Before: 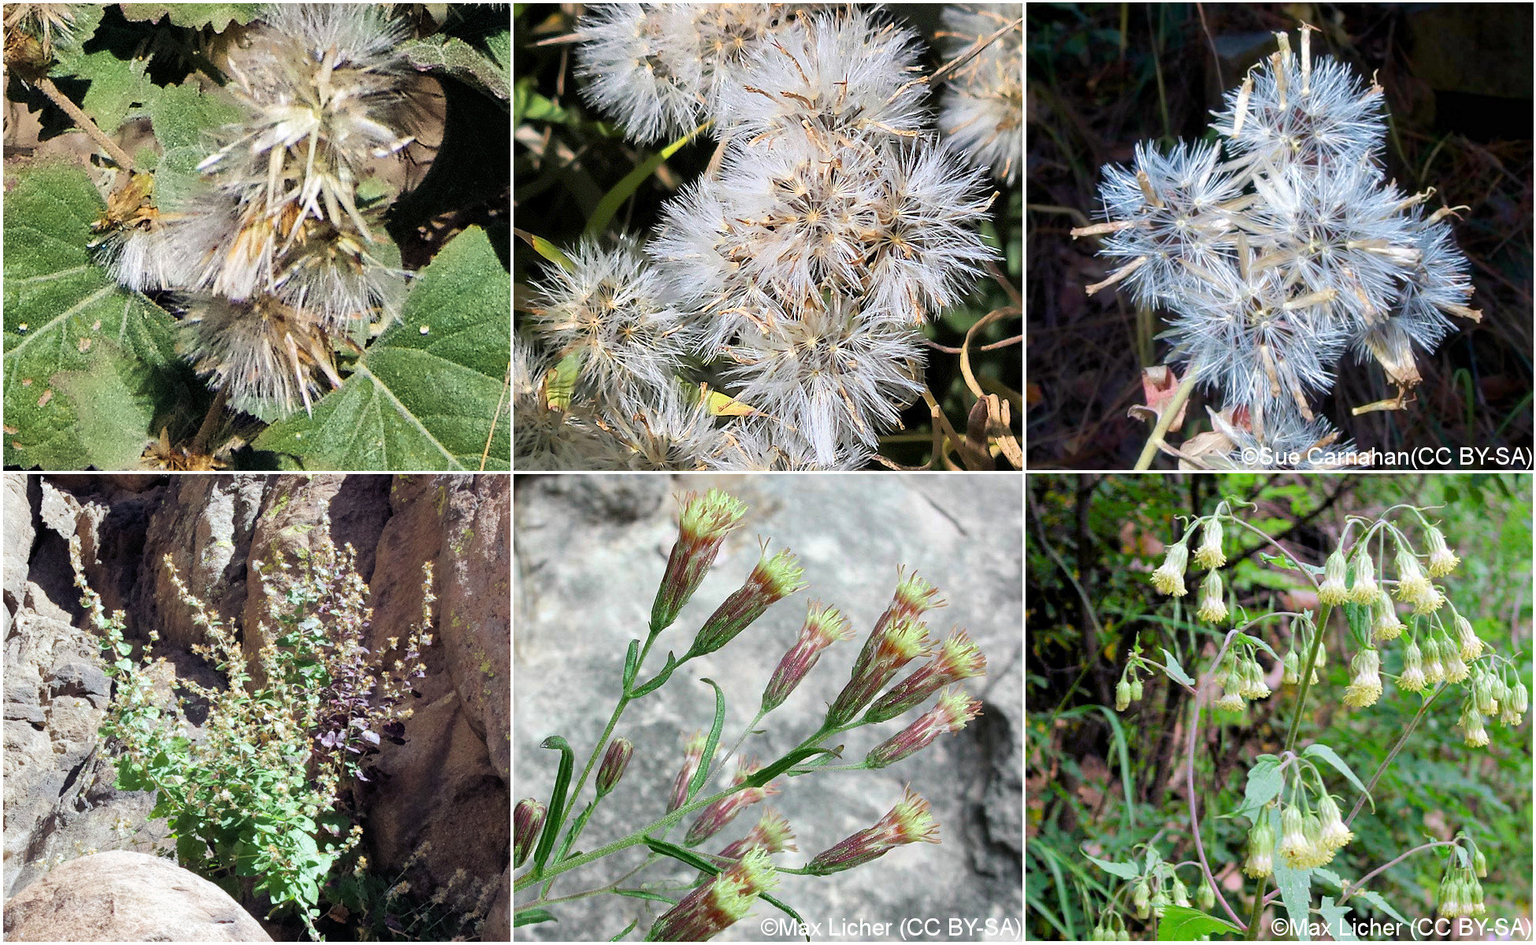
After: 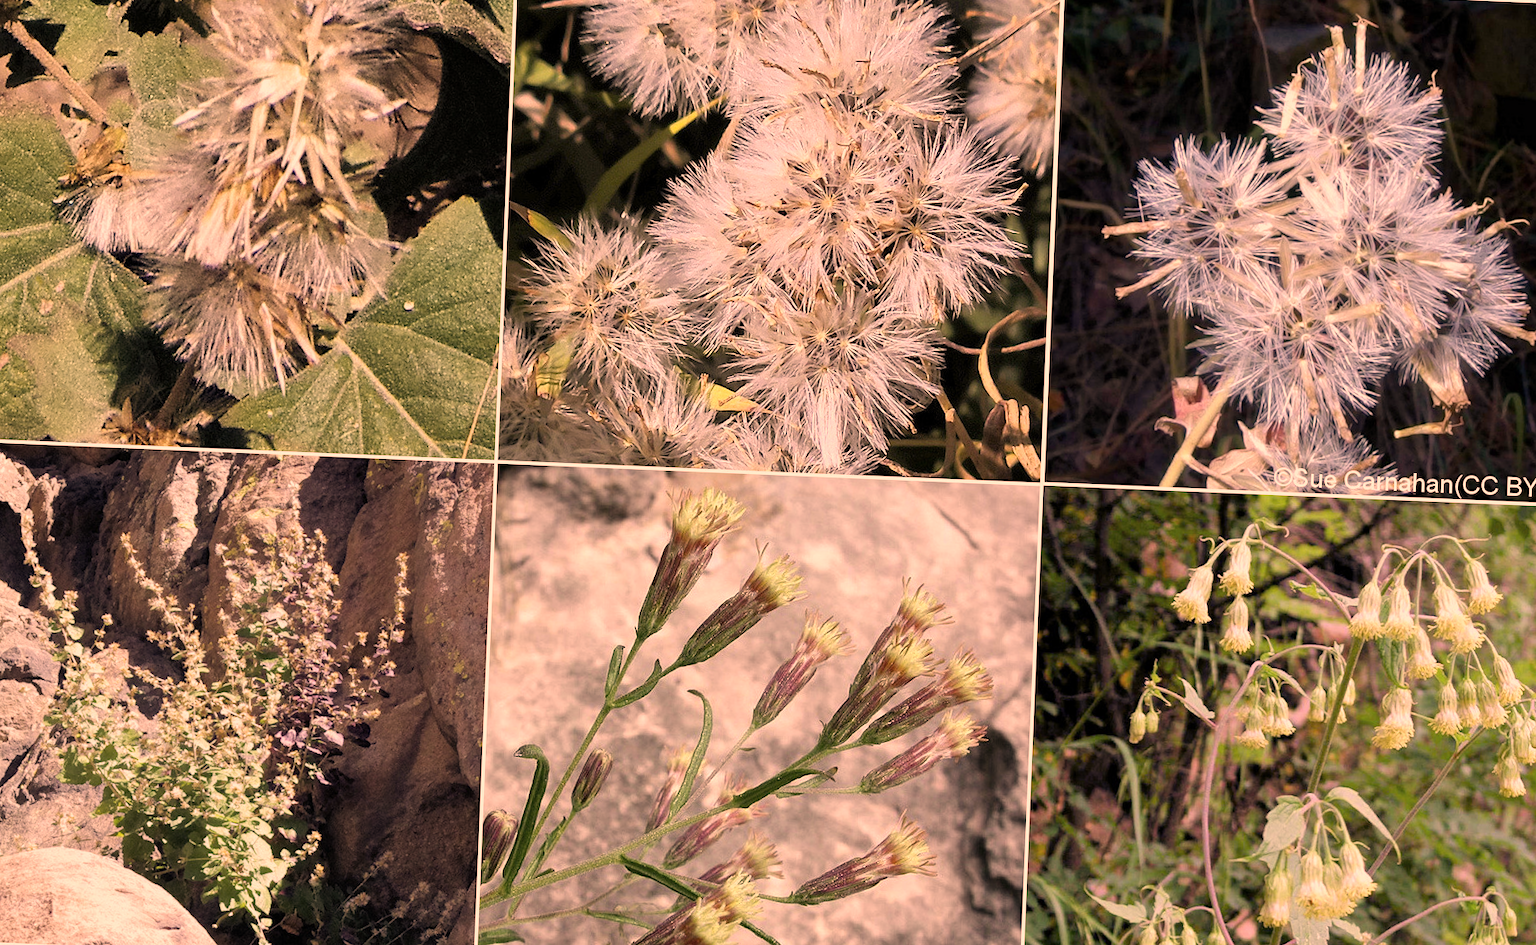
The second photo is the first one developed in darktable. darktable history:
color balance: on, module defaults
crop and rotate: angle -2.38°
color correction: highlights a* 40, highlights b* 40, saturation 0.69
